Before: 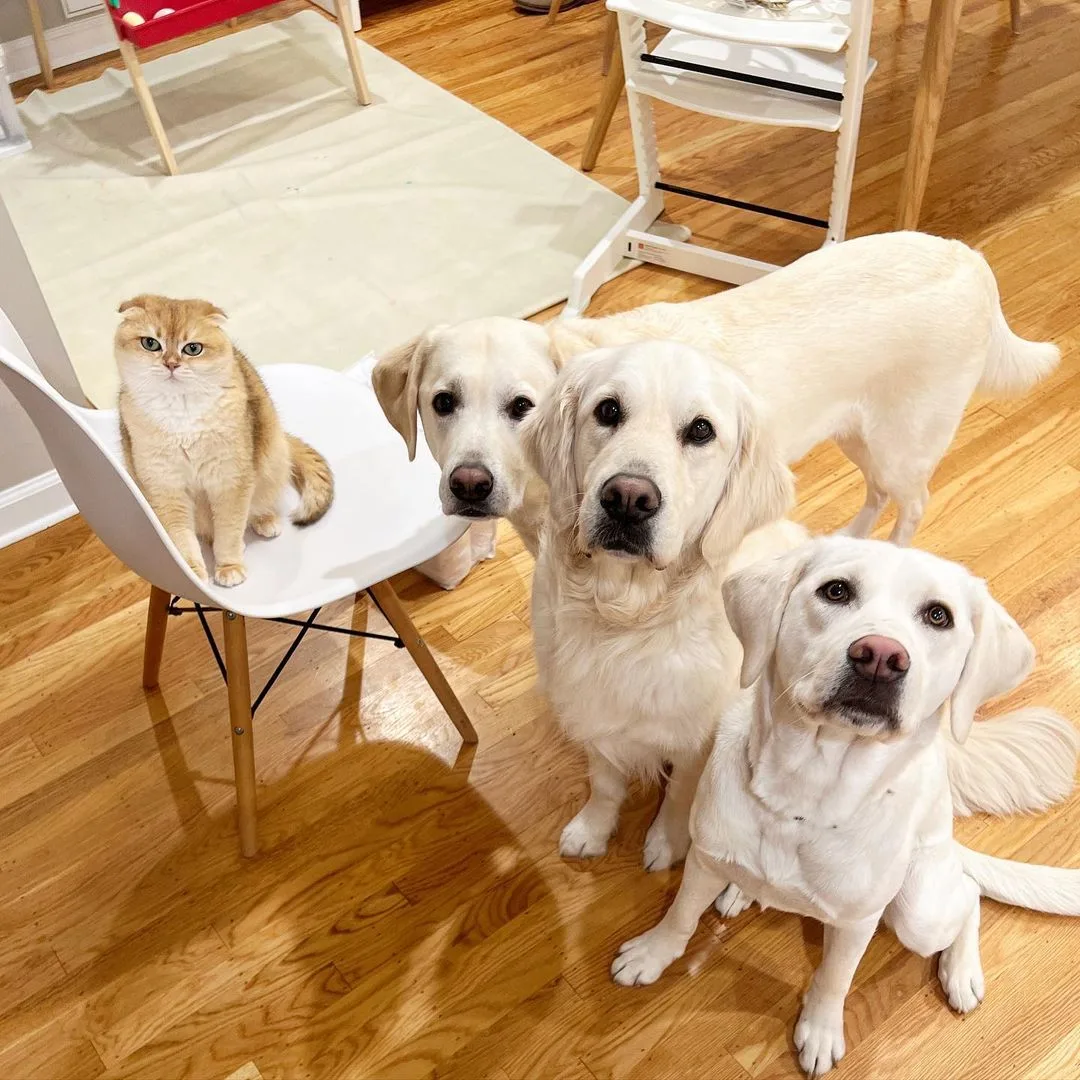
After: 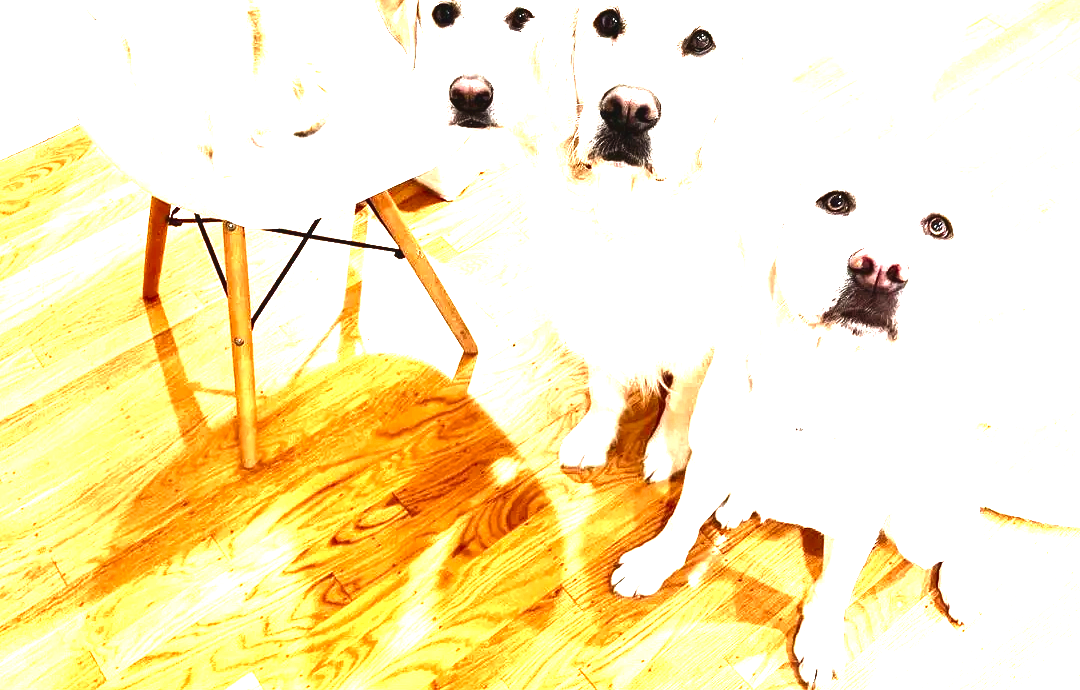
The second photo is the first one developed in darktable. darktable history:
exposure: black level correction -0.005, exposure 0.625 EV, compensate exposure bias true, compensate highlight preservation false
contrast brightness saturation: contrast 0.284
levels: levels [0, 0.281, 0.562]
crop and rotate: top 36.033%
